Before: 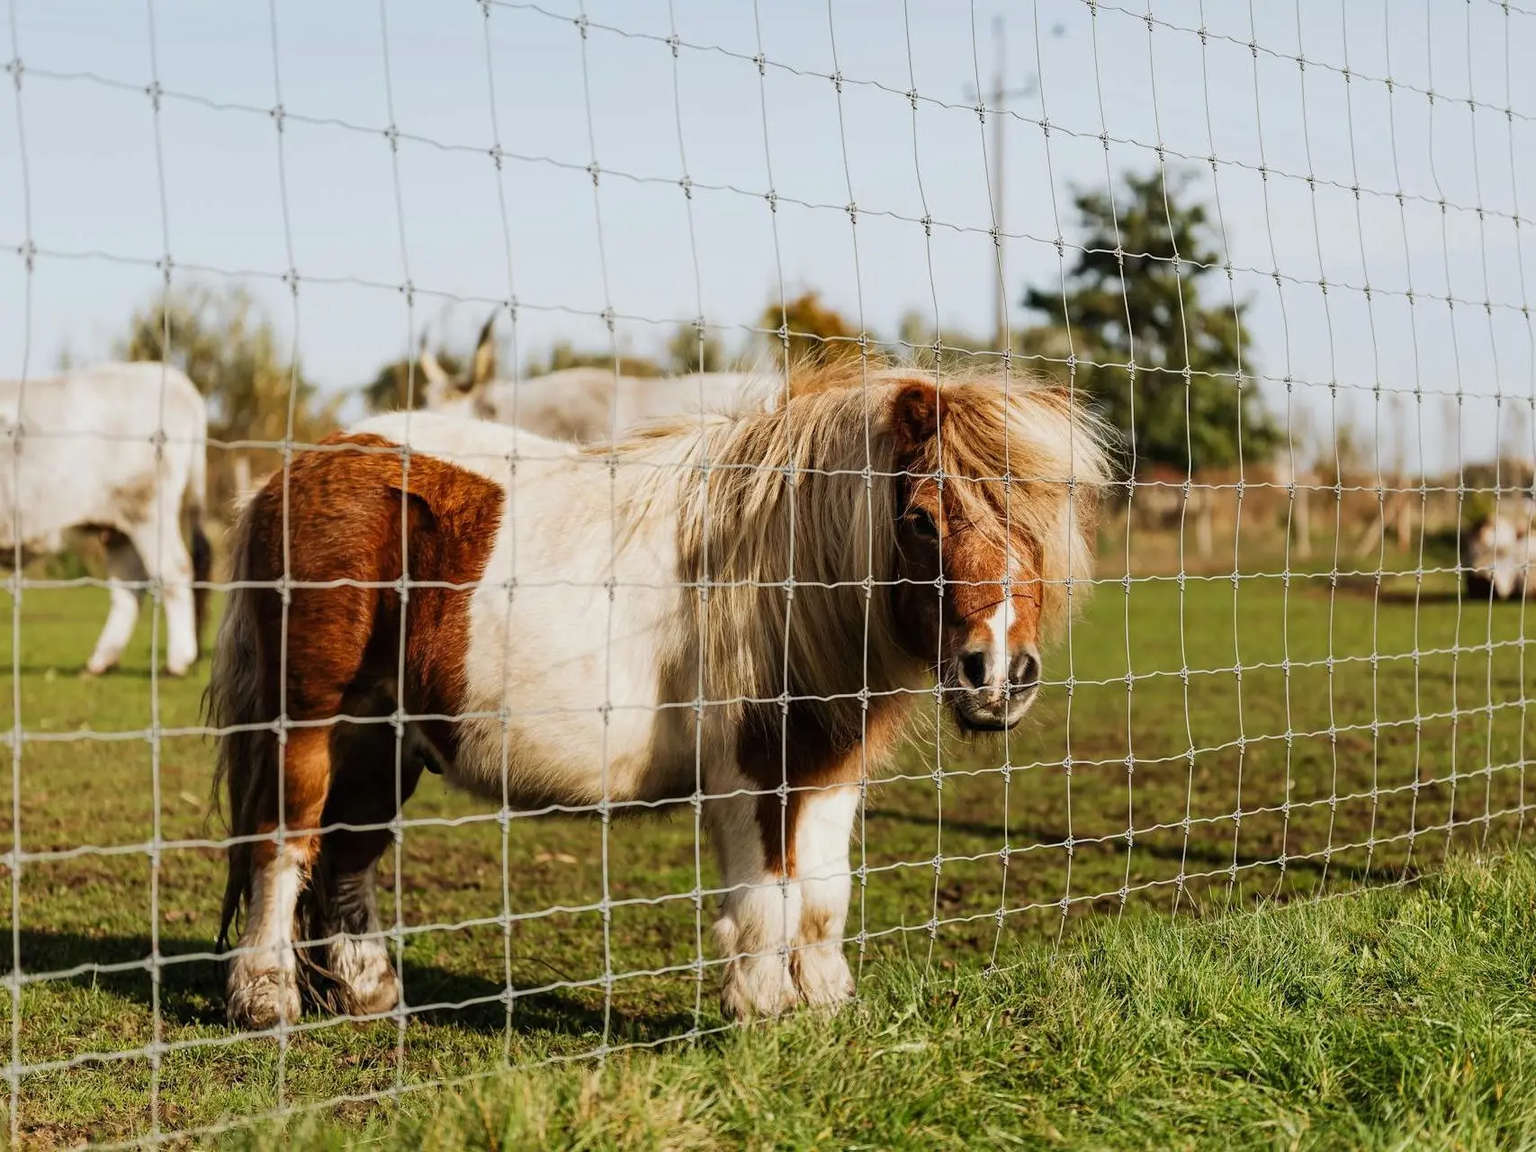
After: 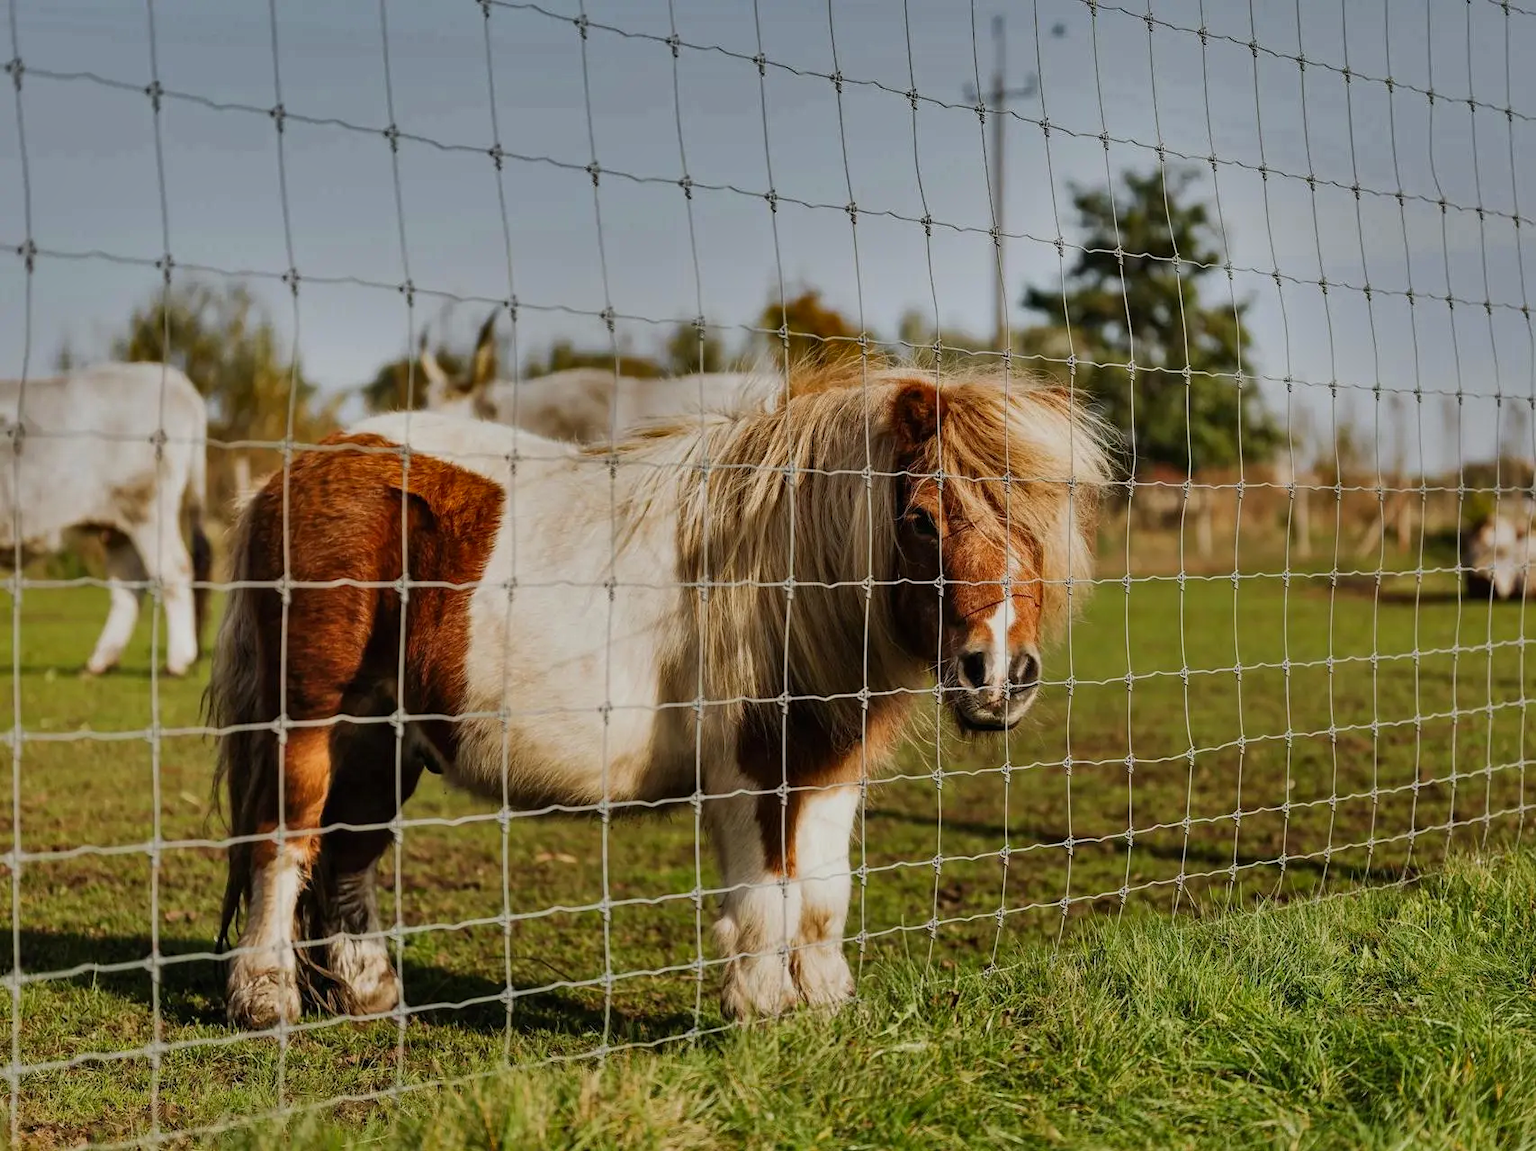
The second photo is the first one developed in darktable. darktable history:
shadows and highlights: shadows 82.5, white point adjustment -9.12, highlights -61.23, soften with gaussian
